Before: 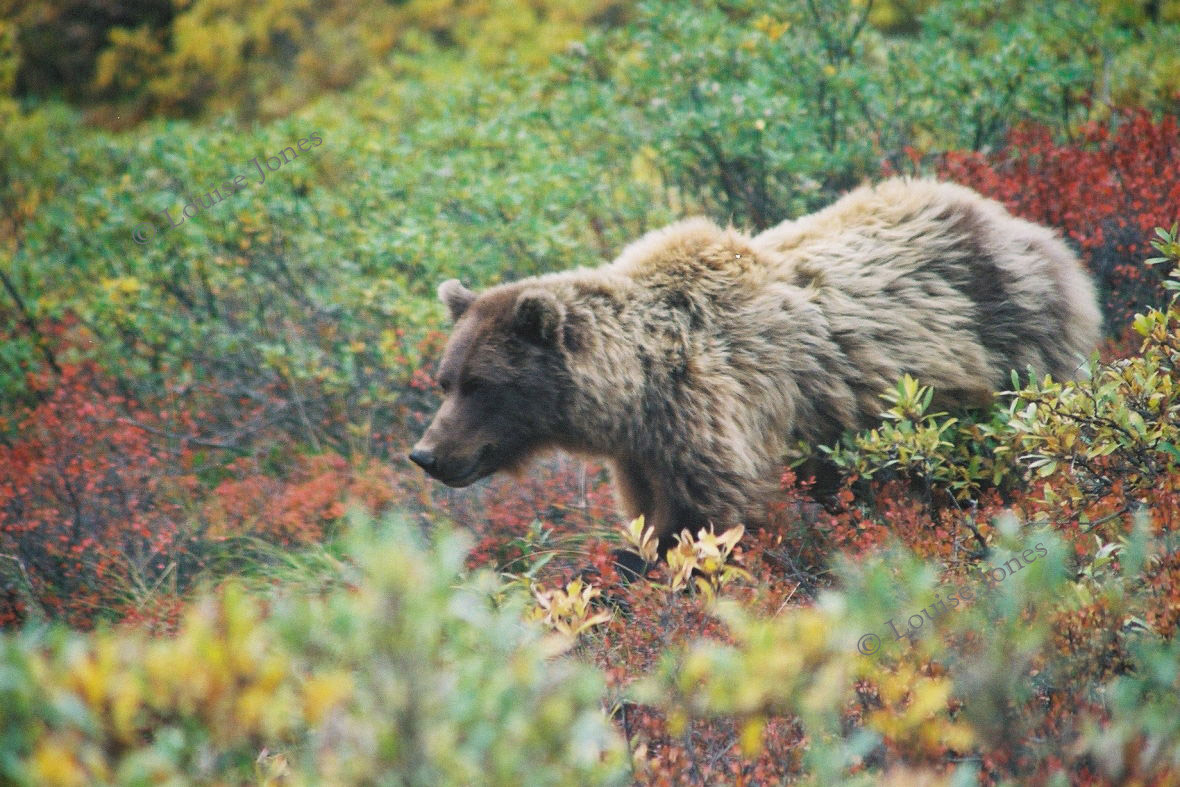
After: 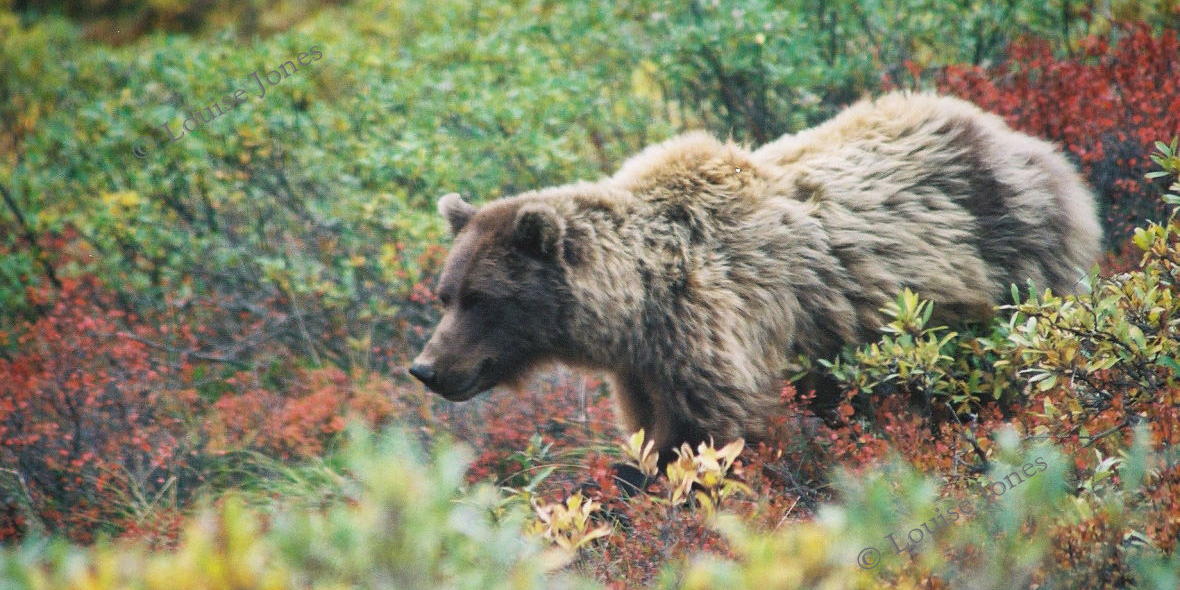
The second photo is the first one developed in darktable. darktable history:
white balance: emerald 1
local contrast: mode bilateral grid, contrast 20, coarseness 50, detail 120%, midtone range 0.2
crop: top 11.038%, bottom 13.962%
